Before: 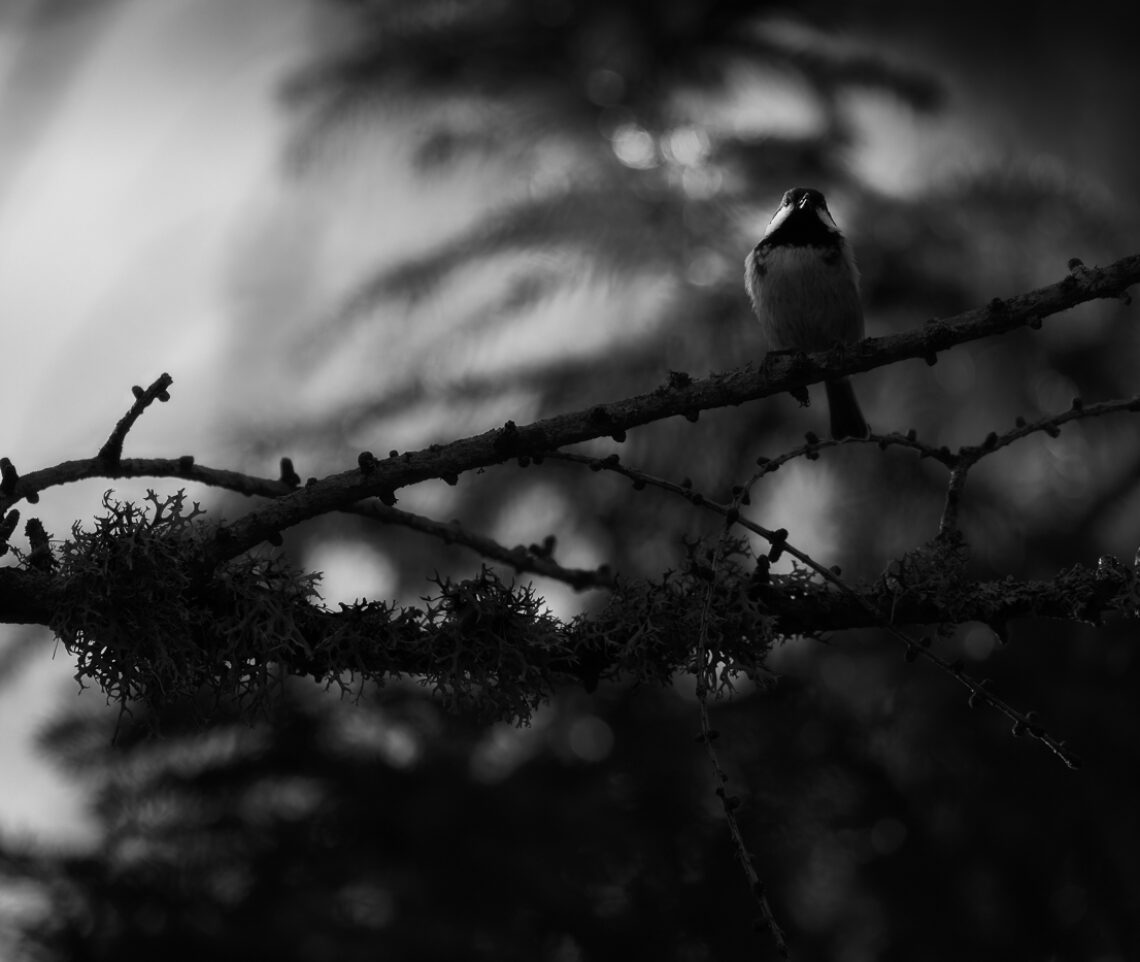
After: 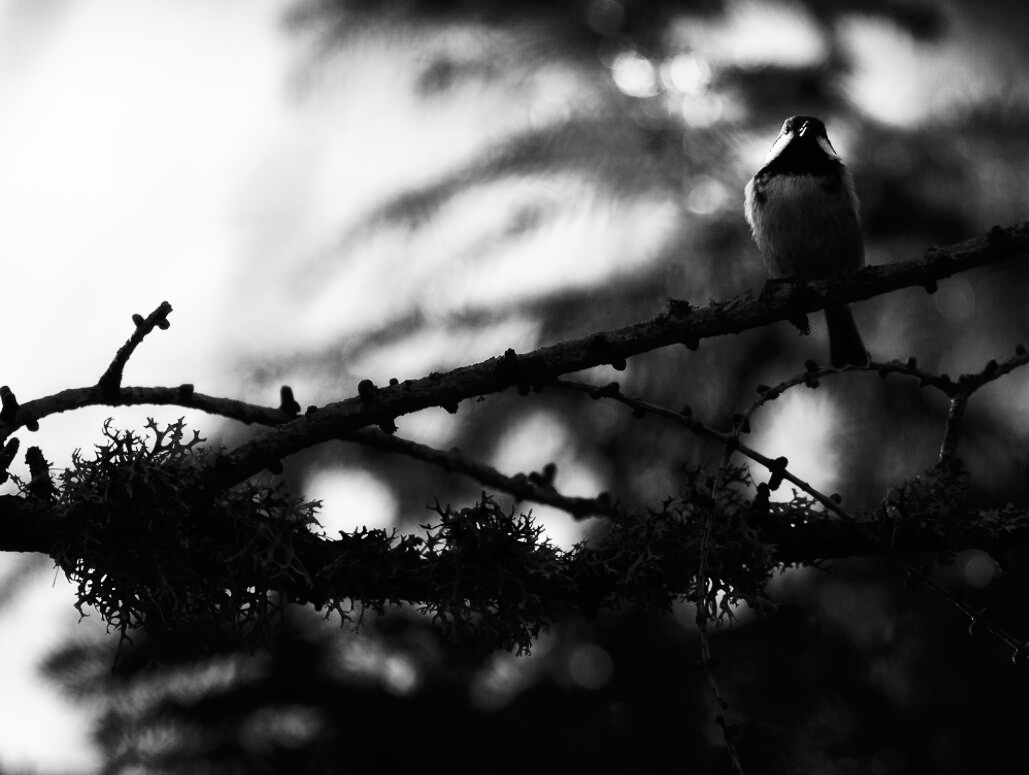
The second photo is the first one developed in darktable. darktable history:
base curve: curves: ch0 [(0, 0) (0.007, 0.004) (0.027, 0.03) (0.046, 0.07) (0.207, 0.54) (0.442, 0.872) (0.673, 0.972) (1, 1)], preserve colors none
crop: top 7.49%, right 9.717%, bottom 11.943%
contrast brightness saturation: saturation 0.18
